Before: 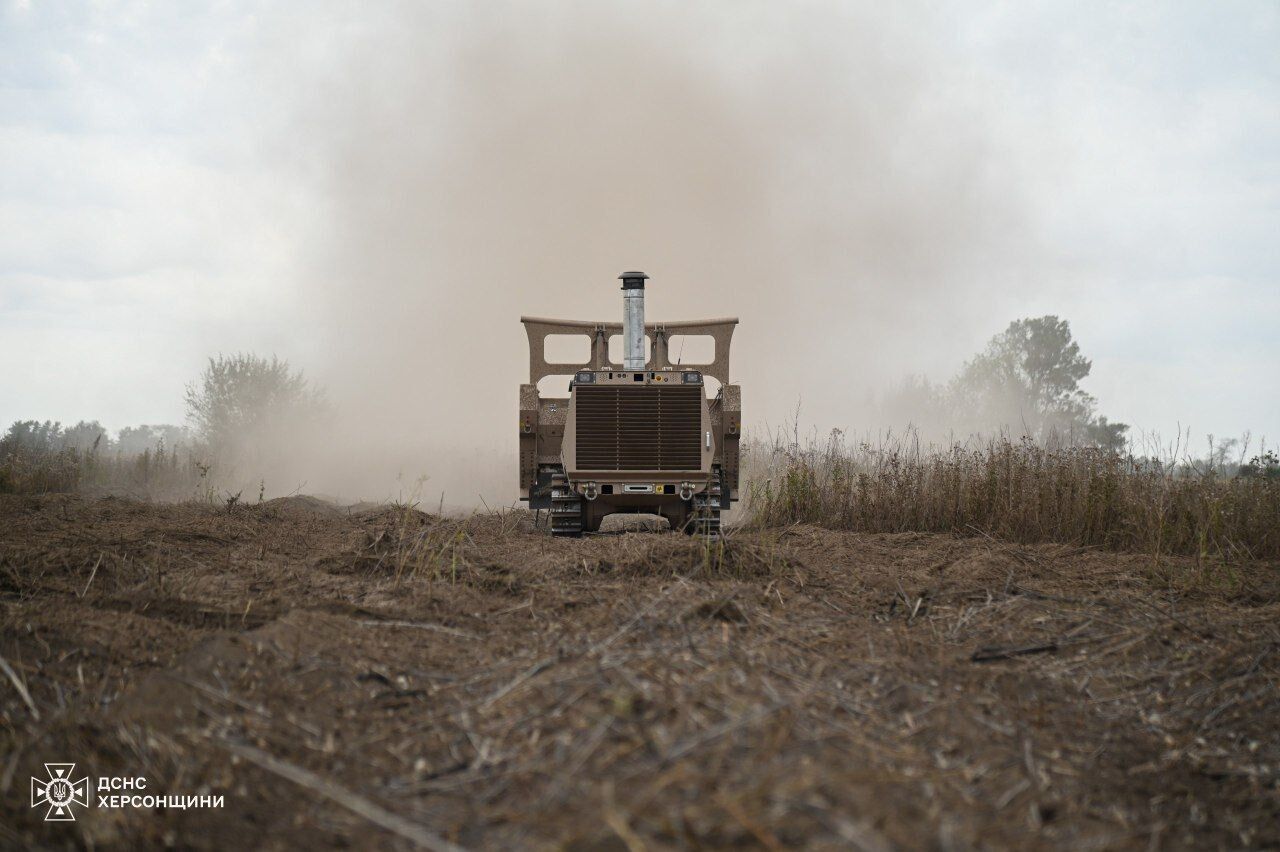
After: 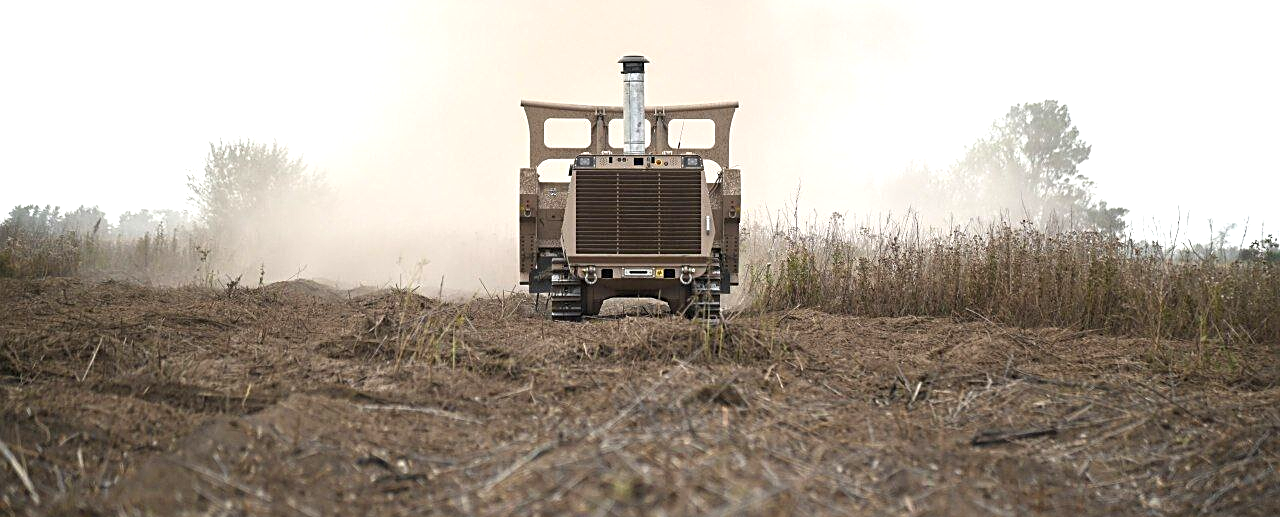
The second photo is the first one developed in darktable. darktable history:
crop and rotate: top 25.357%, bottom 13.942%
sharpen: on, module defaults
exposure: black level correction 0, exposure 0.9 EV, compensate exposure bias true, compensate highlight preservation false
